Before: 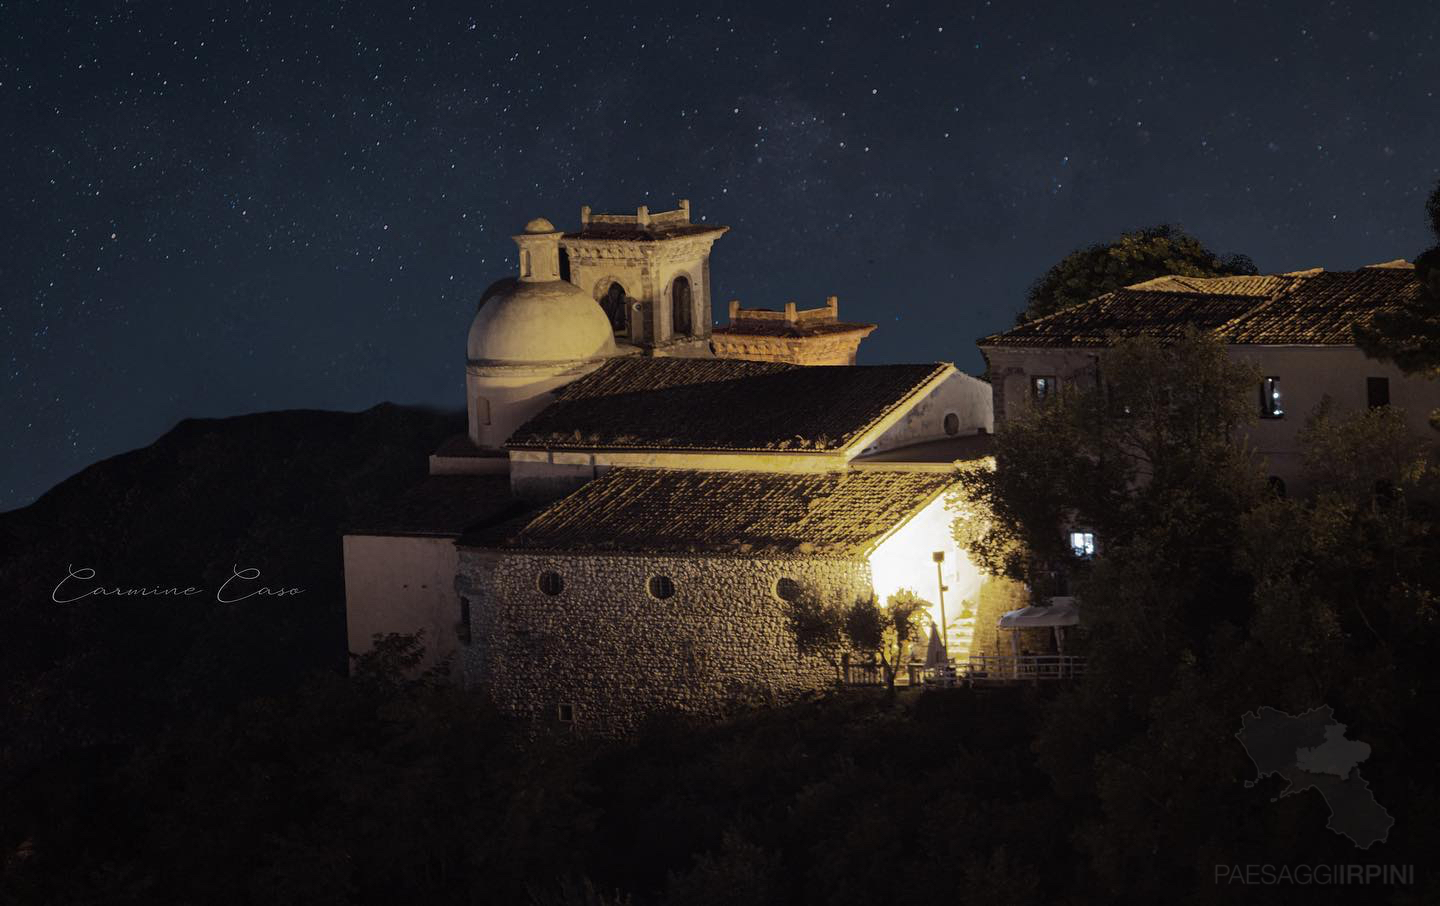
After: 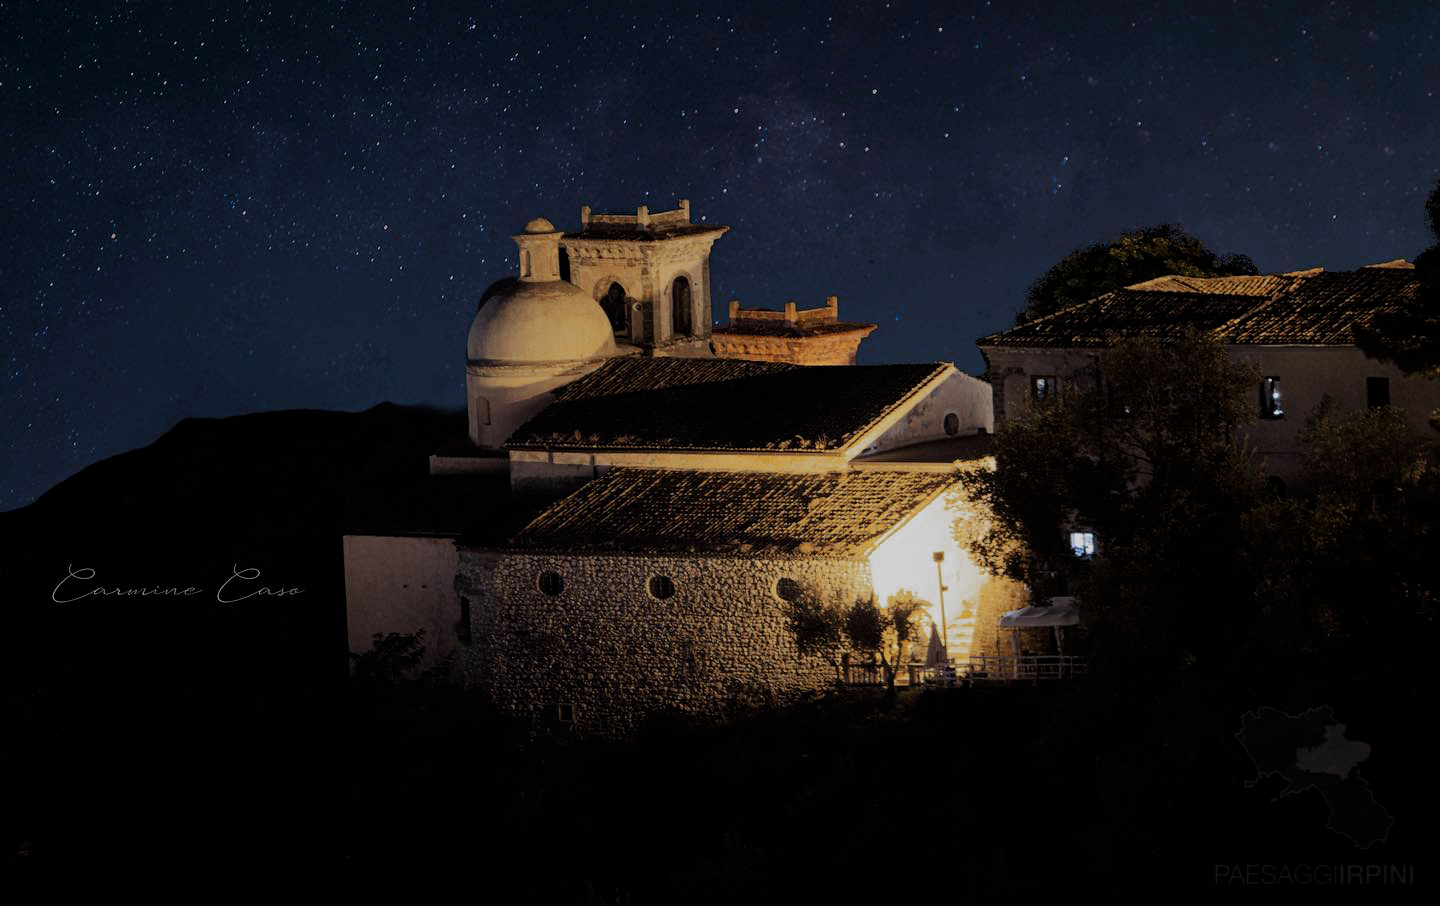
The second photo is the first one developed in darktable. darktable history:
color zones: curves: ch0 [(0, 0.363) (0.128, 0.373) (0.25, 0.5) (0.402, 0.407) (0.521, 0.525) (0.63, 0.559) (0.729, 0.662) (0.867, 0.471)]; ch1 [(0, 0.515) (0.136, 0.618) (0.25, 0.5) (0.378, 0) (0.516, 0) (0.622, 0.593) (0.737, 0.819) (0.87, 0.593)]; ch2 [(0, 0.529) (0.128, 0.471) (0.282, 0.451) (0.386, 0.662) (0.516, 0.525) (0.633, 0.554) (0.75, 0.62) (0.875, 0.441)]
exposure: black level correction 0.001, compensate exposure bias true, compensate highlight preservation false
filmic rgb: black relative exposure -7.65 EV, white relative exposure 4.56 EV, hardness 3.61
